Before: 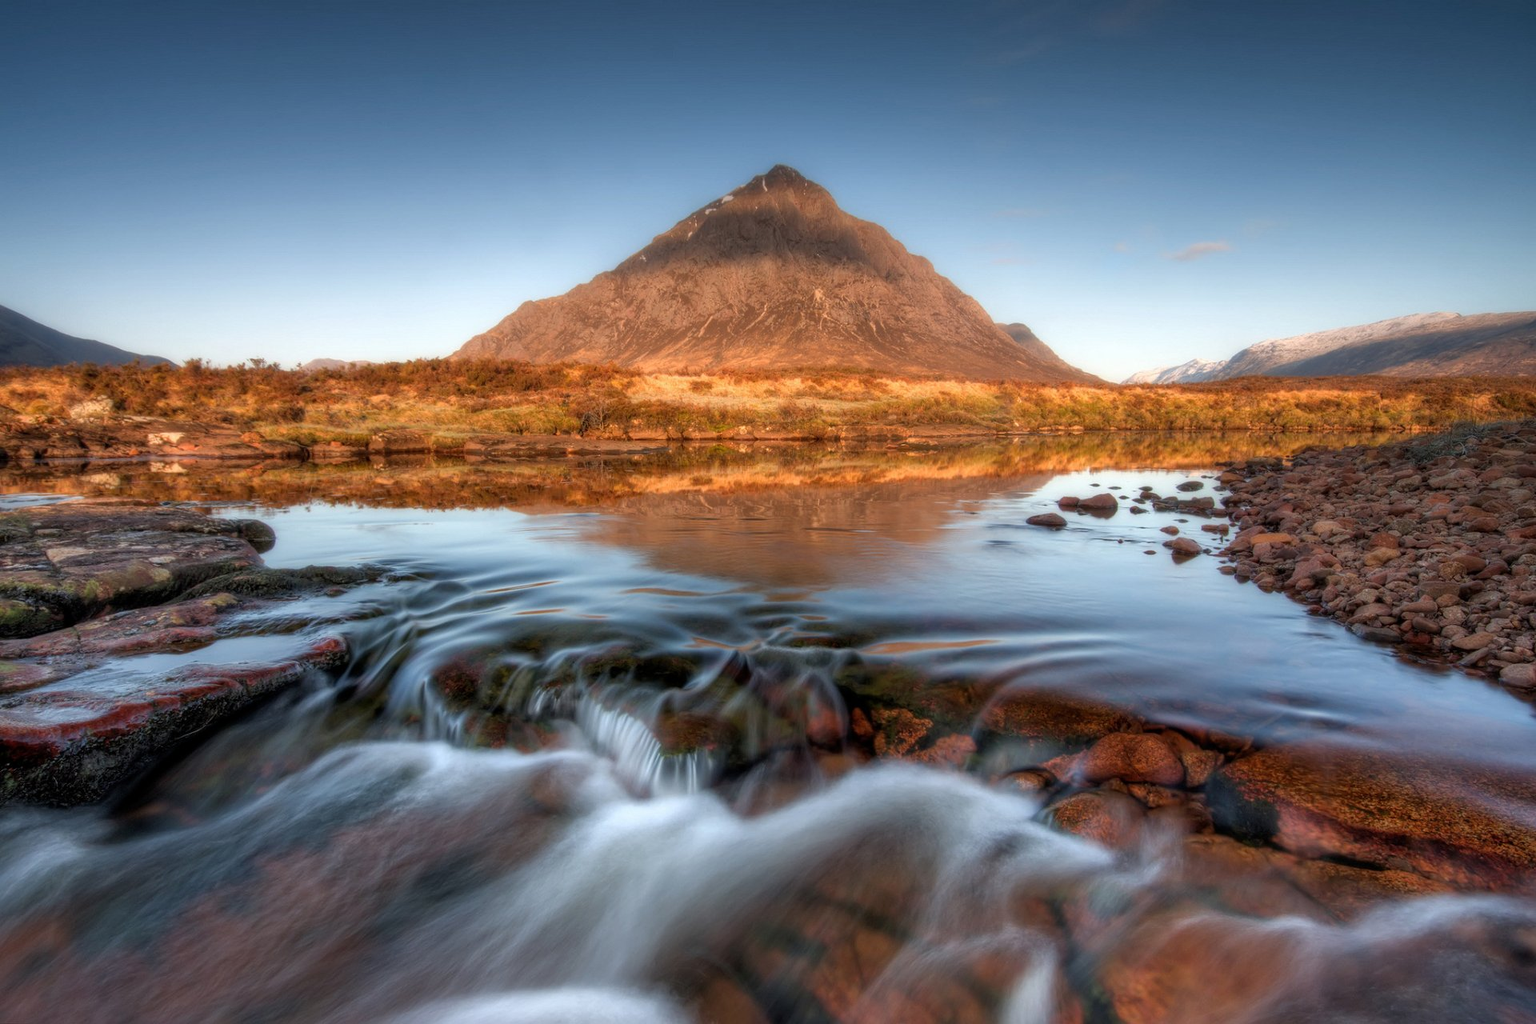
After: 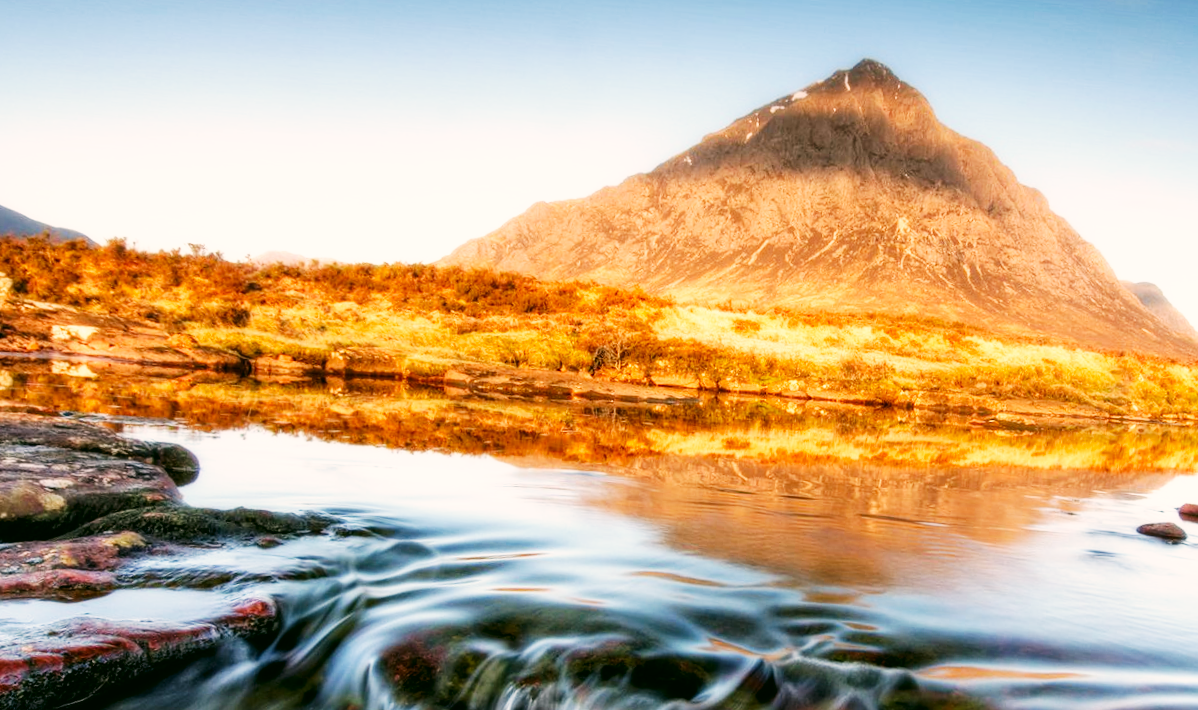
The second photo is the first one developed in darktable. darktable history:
color correction: highlights a* 4.02, highlights b* 4.98, shadows a* -7.55, shadows b* 4.98
crop and rotate: angle -4.99°, left 2.122%, top 6.945%, right 27.566%, bottom 30.519%
base curve: curves: ch0 [(0, 0) (0.007, 0.004) (0.027, 0.03) (0.046, 0.07) (0.207, 0.54) (0.442, 0.872) (0.673, 0.972) (1, 1)], preserve colors none
